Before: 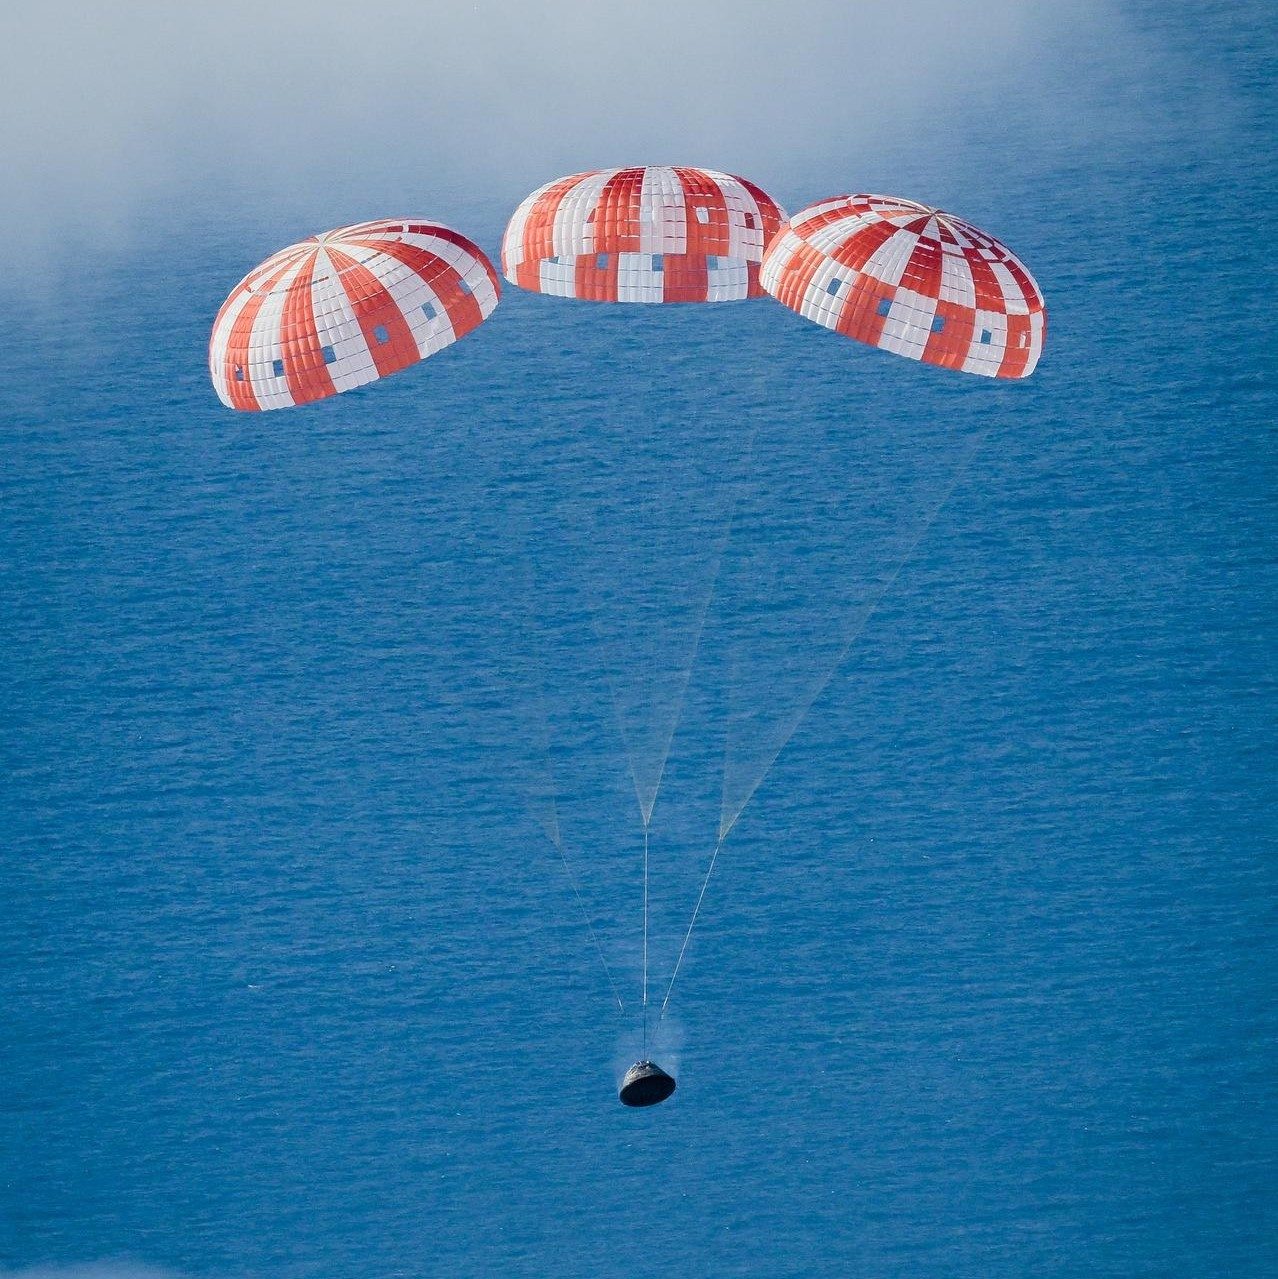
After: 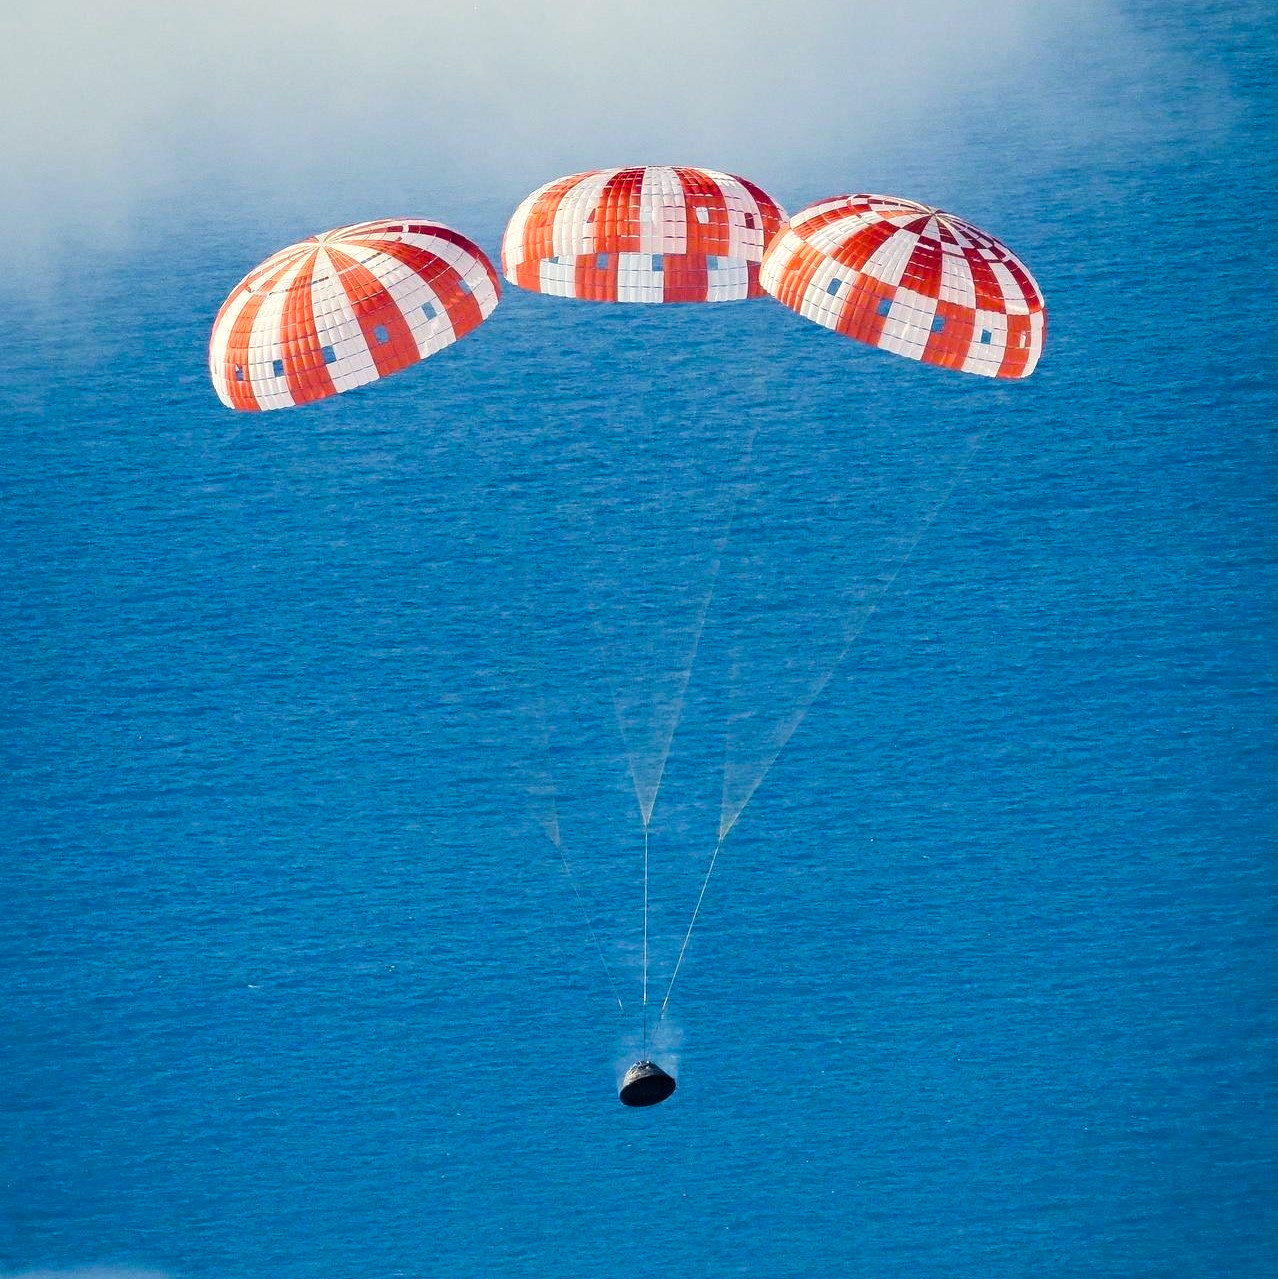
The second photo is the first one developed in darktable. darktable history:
color balance rgb: highlights gain › chroma 3.063%, highlights gain › hue 77.83°, perceptual saturation grading › global saturation 29.966%
color zones: curves: ch2 [(0, 0.5) (0.143, 0.517) (0.286, 0.571) (0.429, 0.522) (0.571, 0.5) (0.714, 0.5) (0.857, 0.5) (1, 0.5)]
tone equalizer: -8 EV -0.416 EV, -7 EV -0.406 EV, -6 EV -0.355 EV, -5 EV -0.216 EV, -3 EV 0.218 EV, -2 EV 0.355 EV, -1 EV 0.406 EV, +0 EV 0.406 EV, edges refinement/feathering 500, mask exposure compensation -1.57 EV, preserve details no
